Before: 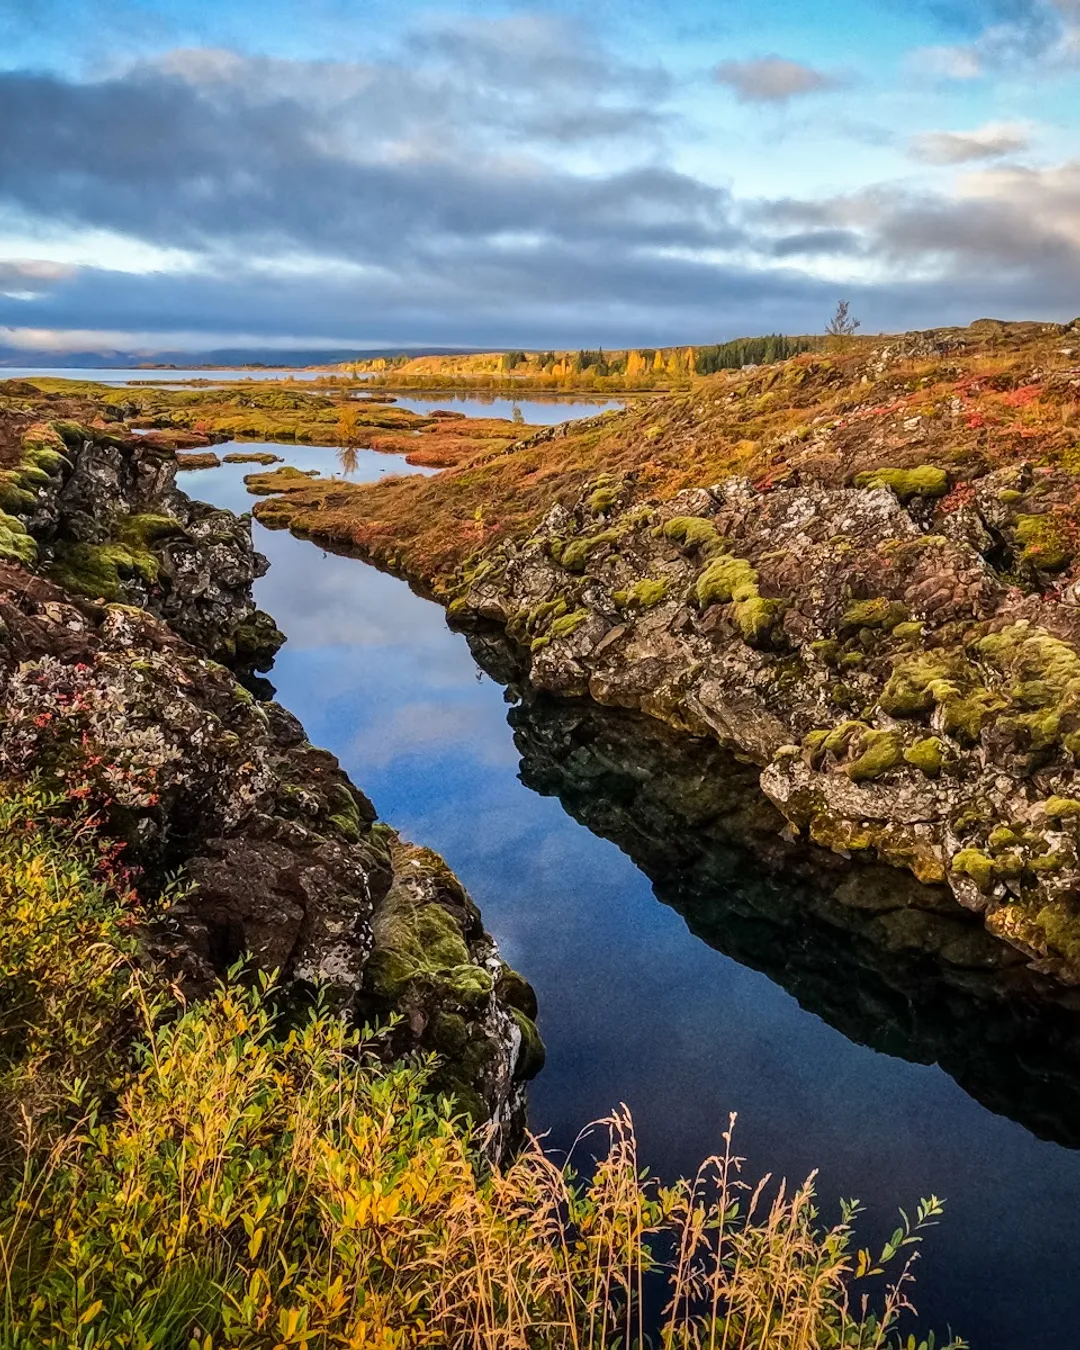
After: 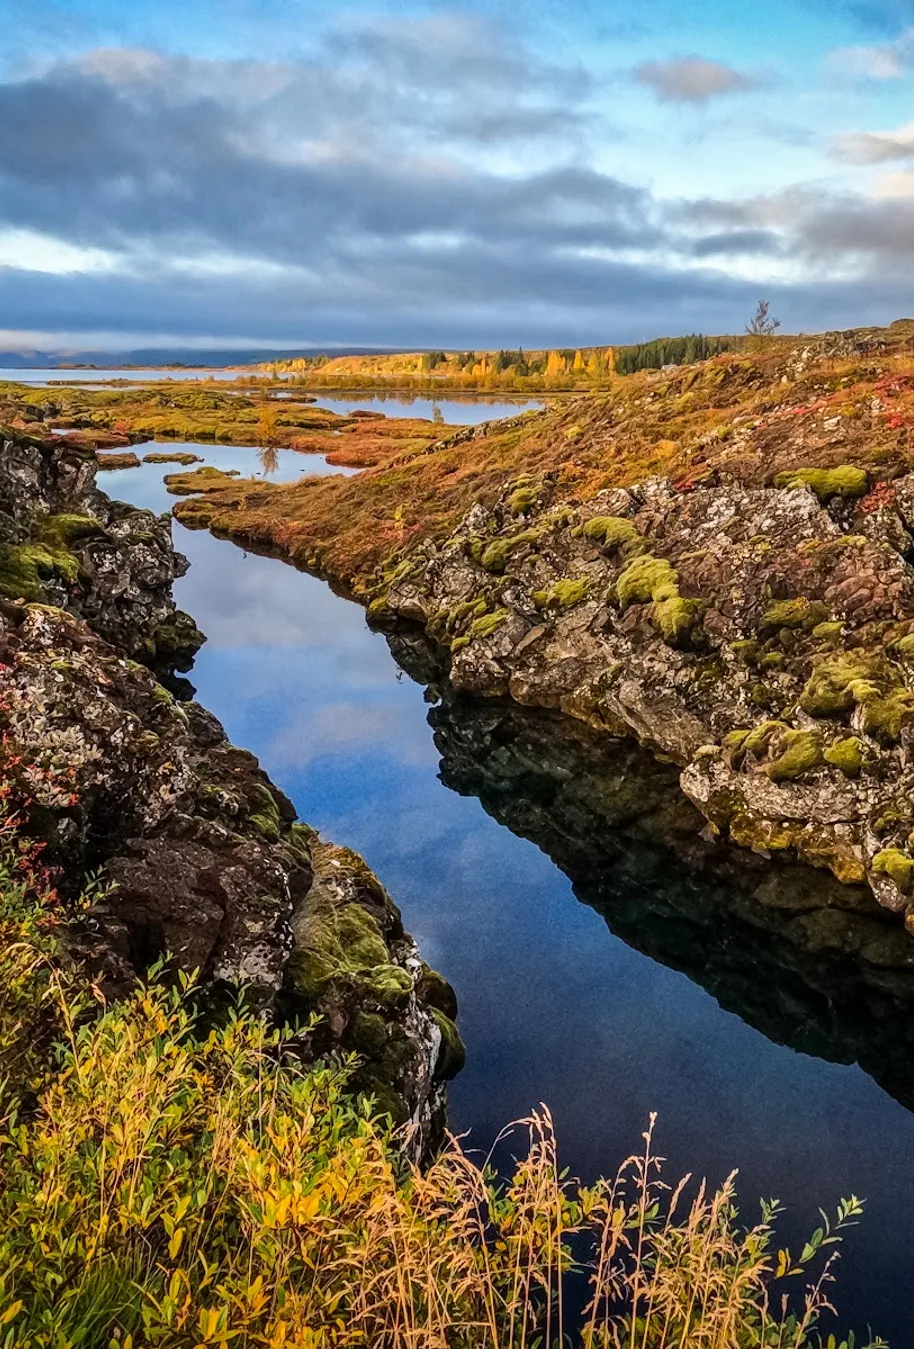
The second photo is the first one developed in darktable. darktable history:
crop: left 7.492%, right 7.818%
